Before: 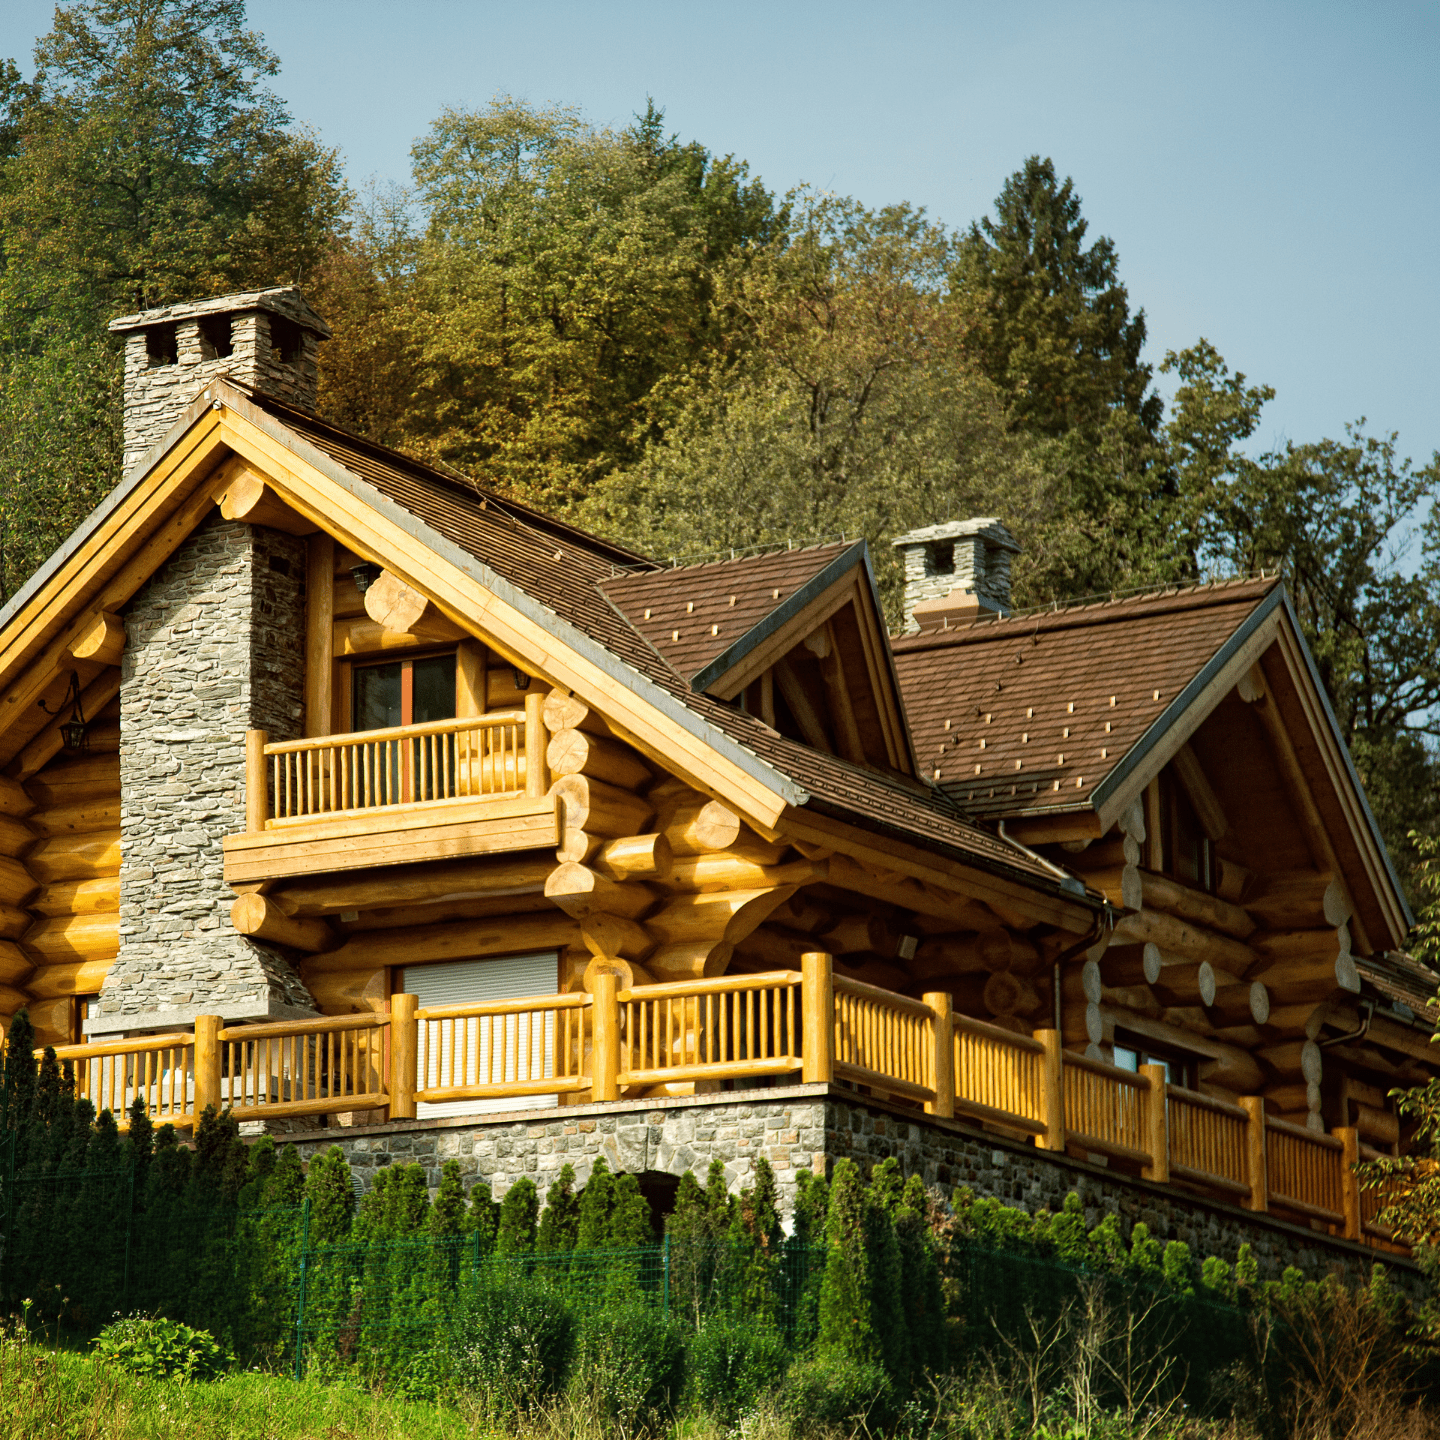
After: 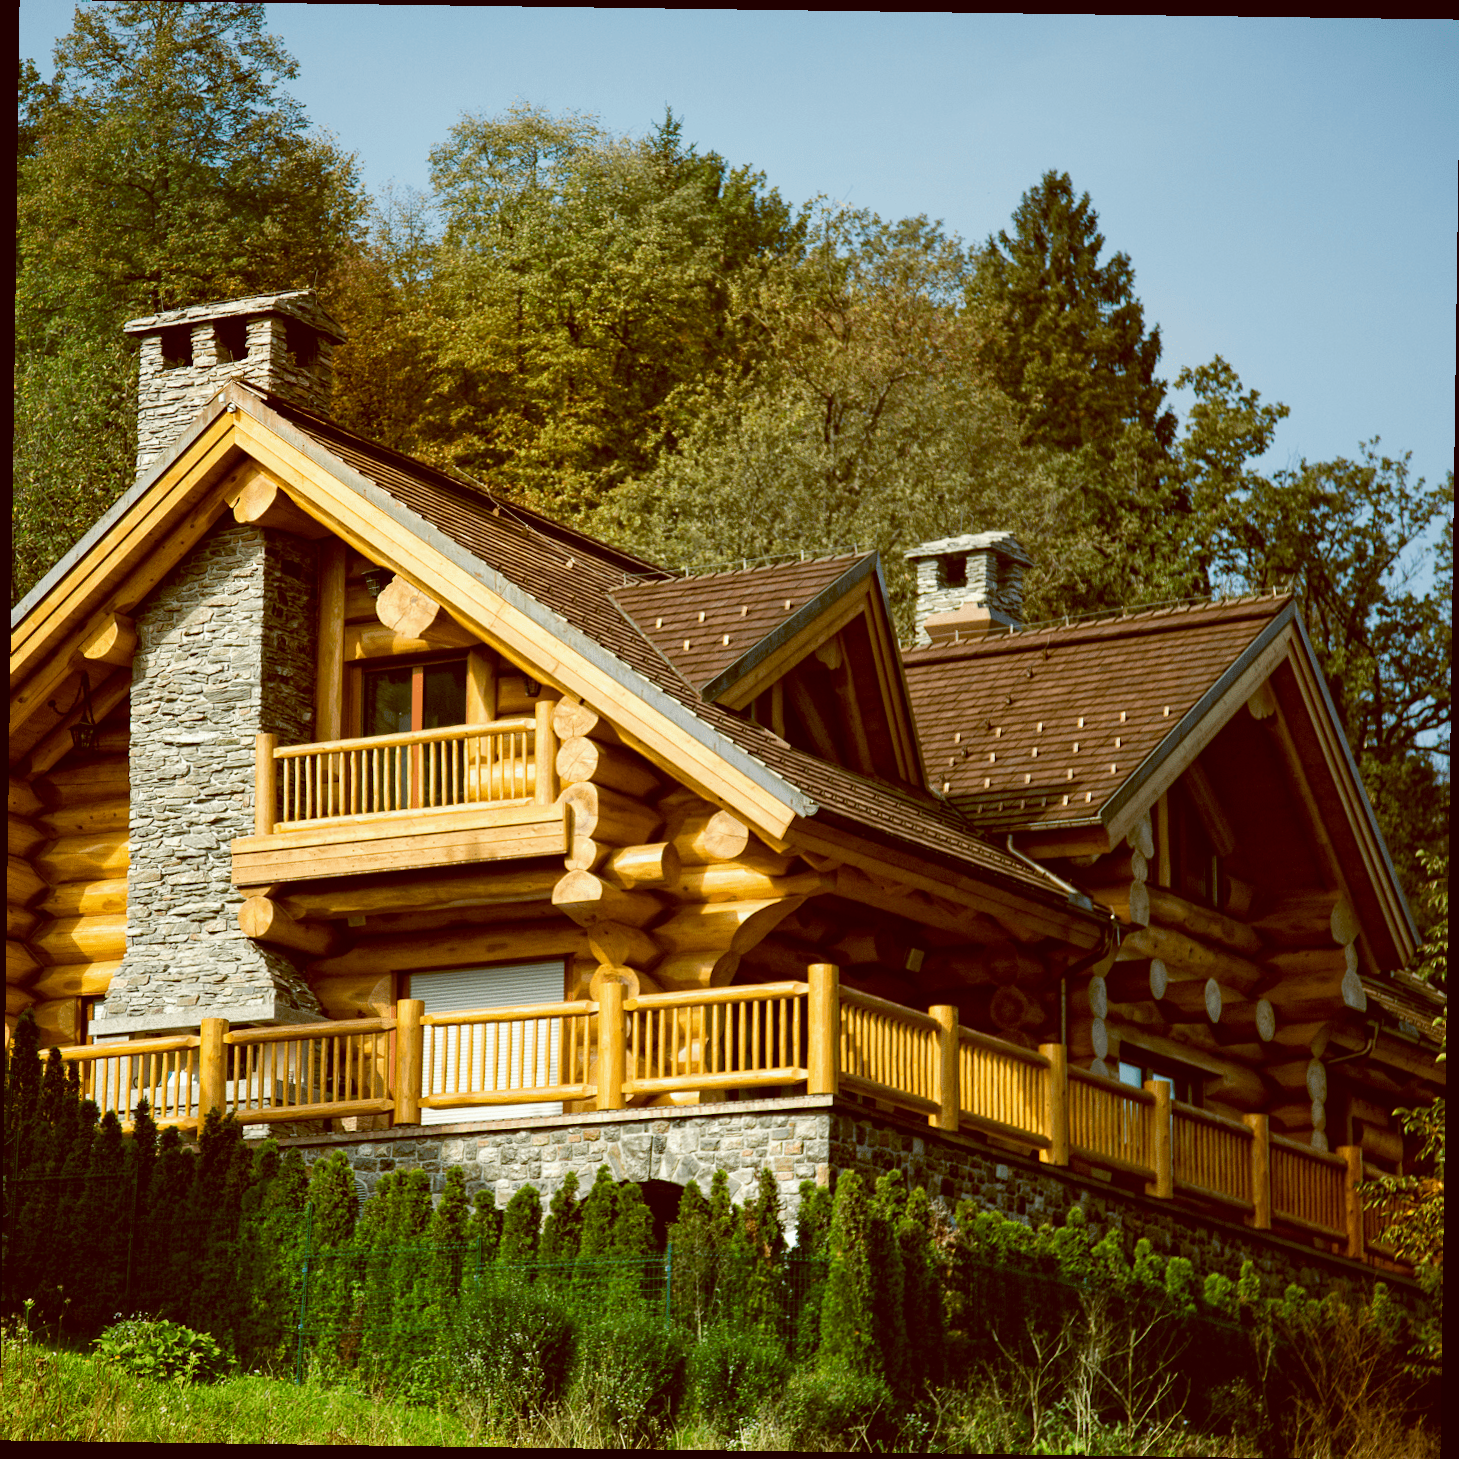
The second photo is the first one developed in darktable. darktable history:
rotate and perspective: rotation 0.8°, automatic cropping off
color balance: lift [1, 1.015, 1.004, 0.985], gamma [1, 0.958, 0.971, 1.042], gain [1, 0.956, 0.977, 1.044]
